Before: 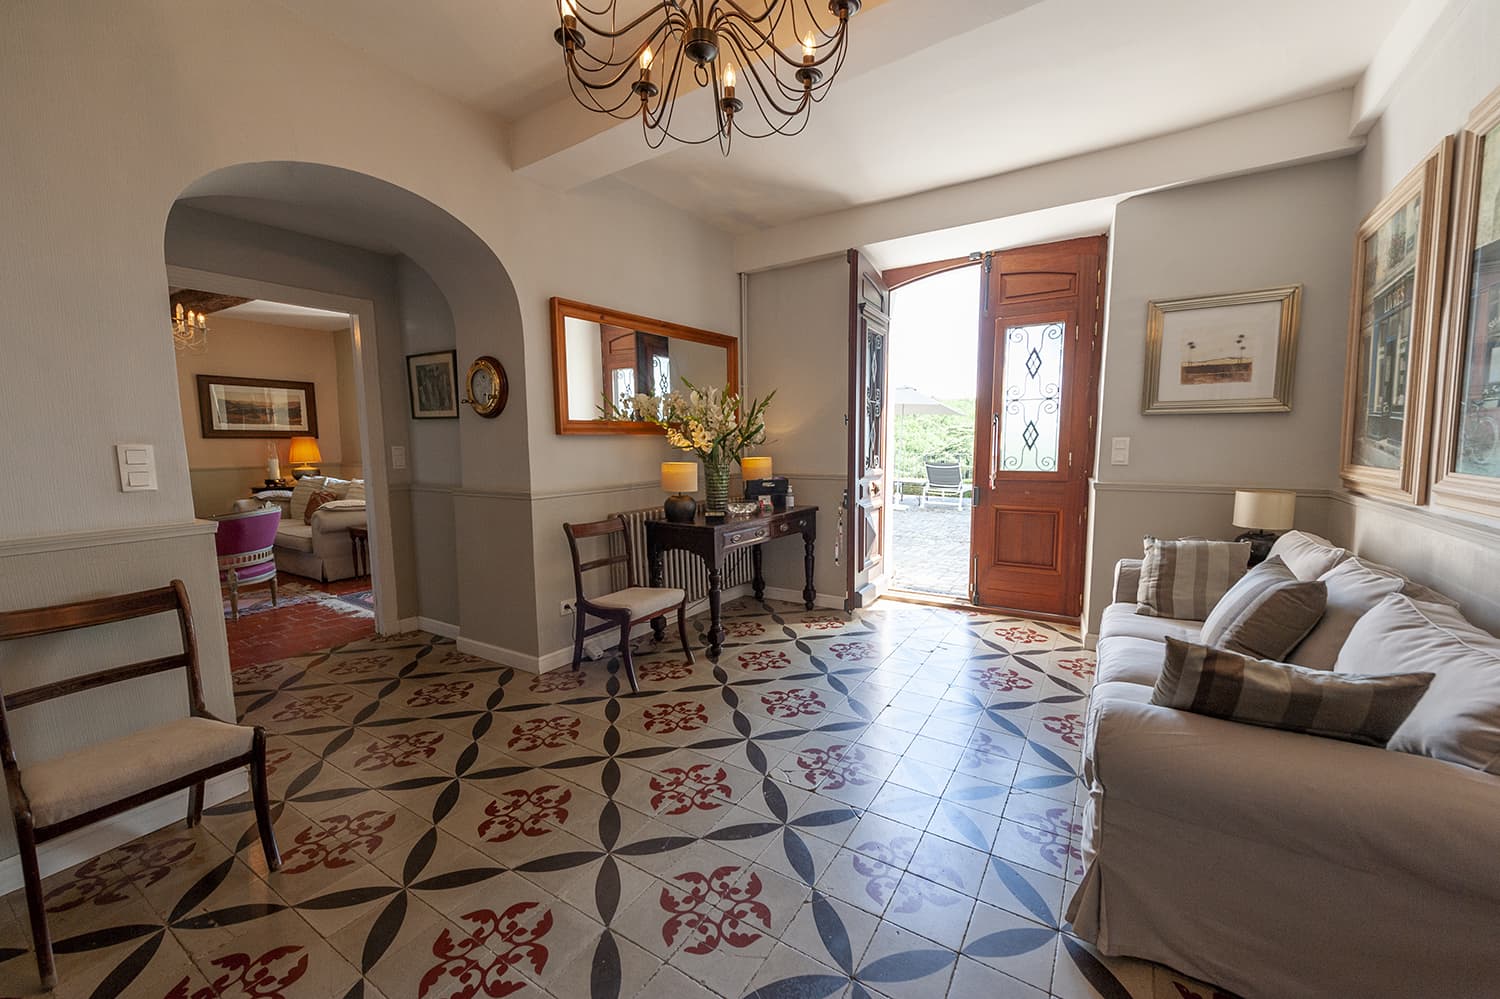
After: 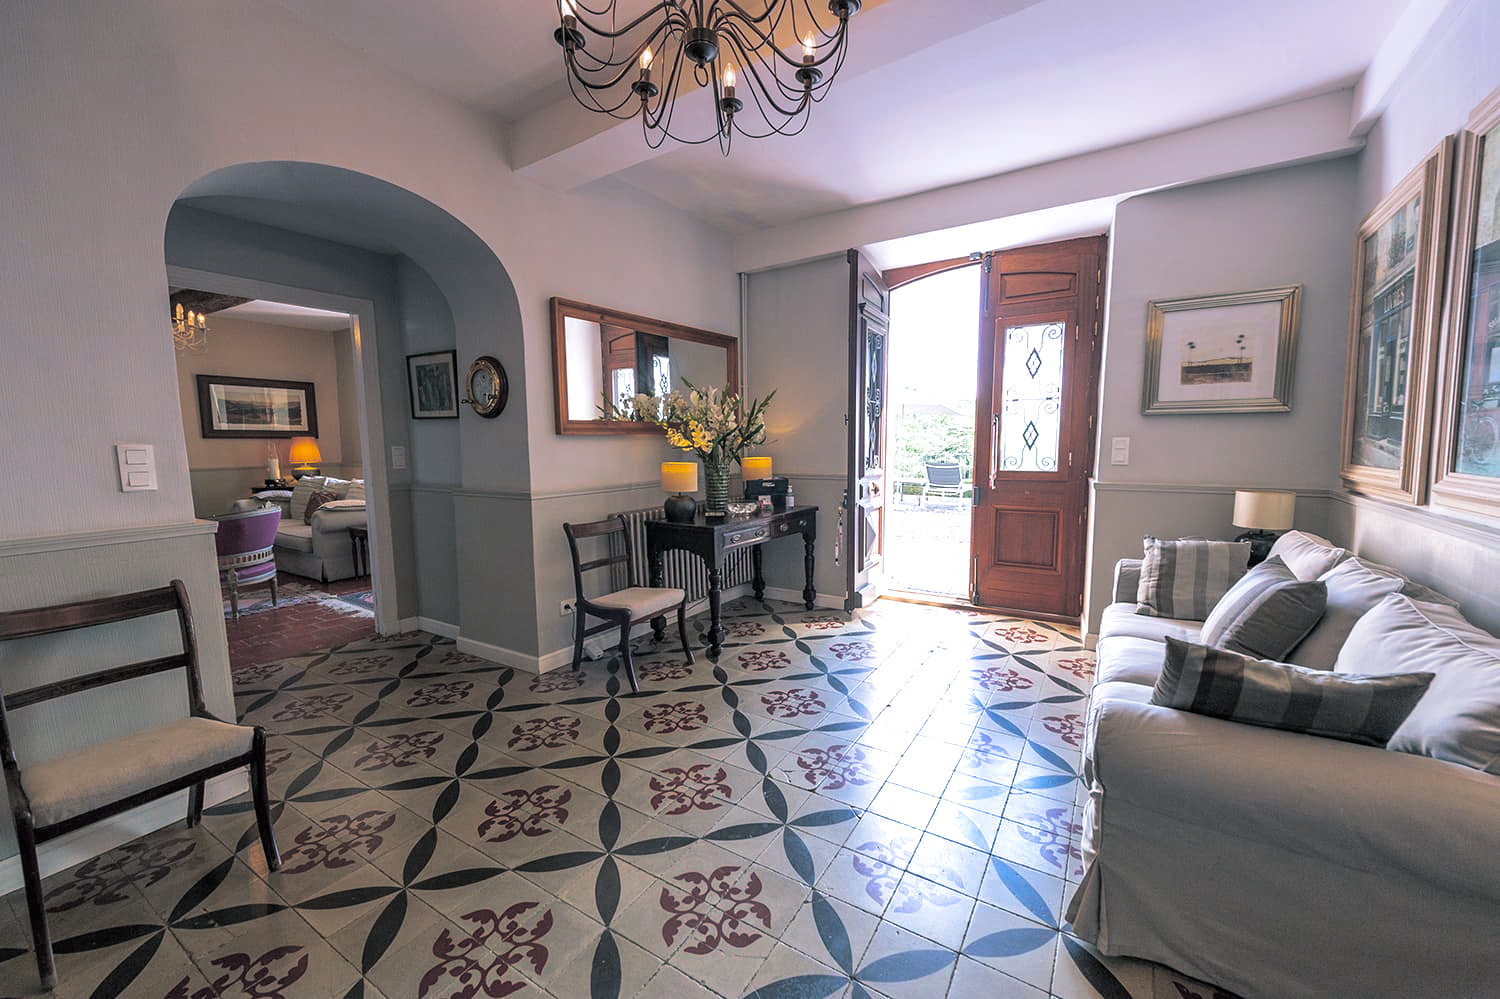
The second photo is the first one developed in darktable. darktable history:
split-toning: shadows › hue 205.2°, shadows › saturation 0.29, highlights › hue 50.4°, highlights › saturation 0.38, balance -49.9
color balance rgb: linear chroma grading › global chroma 15%, perceptual saturation grading › global saturation 30%
graduated density: hue 238.83°, saturation 50%
exposure: exposure 0.648 EV, compensate highlight preservation false
